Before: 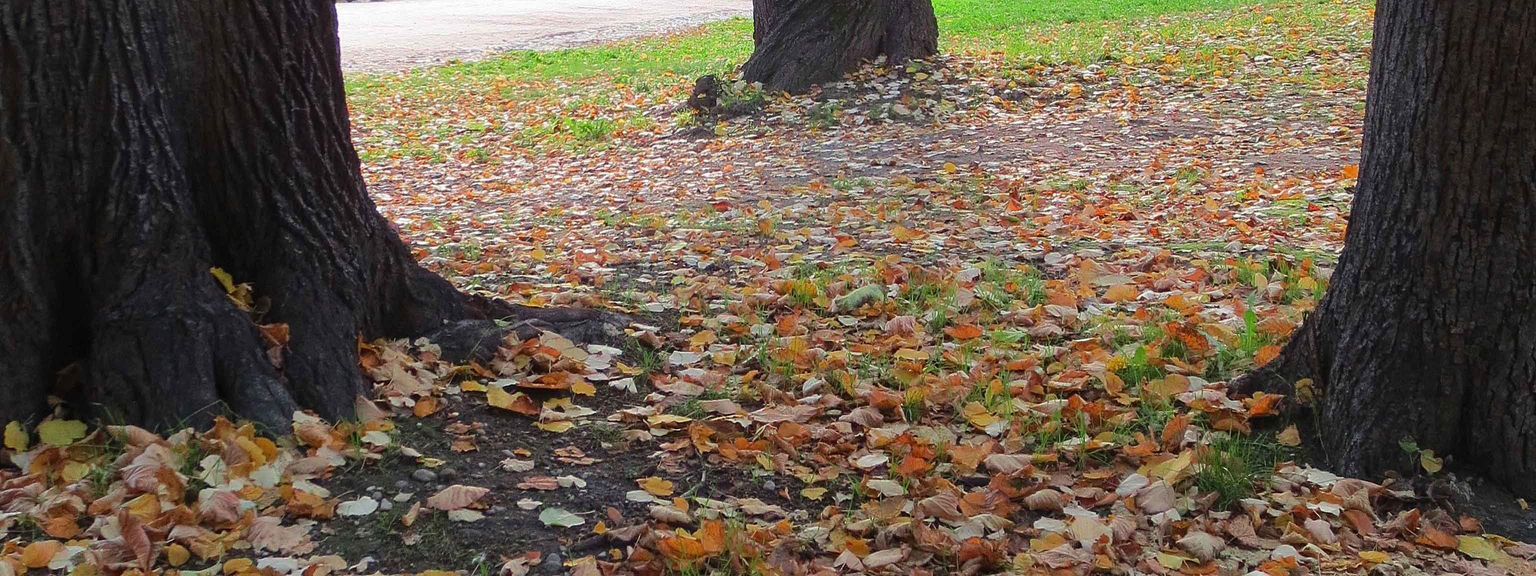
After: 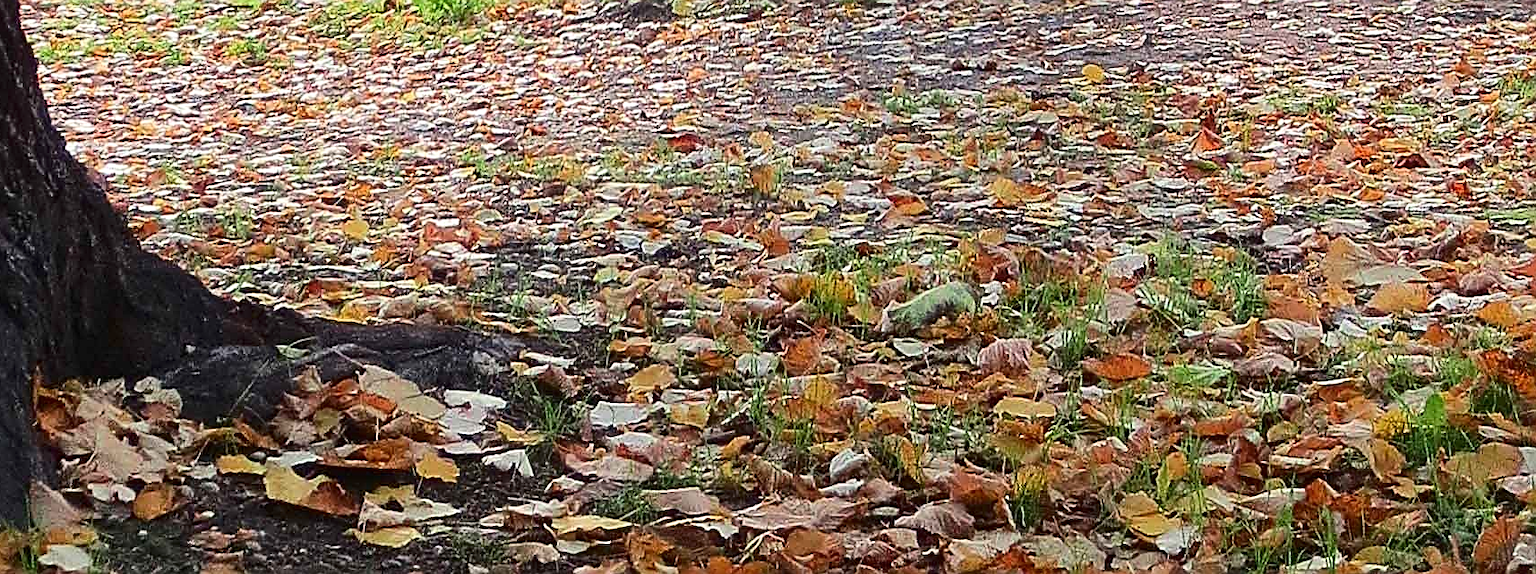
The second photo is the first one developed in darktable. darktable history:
crop and rotate: left 22.13%, top 22.054%, right 22.026%, bottom 22.102%
sharpen: amount 0.75
contrast brightness saturation: contrast 0.22
shadows and highlights: shadows 37.27, highlights -28.18, soften with gaussian
